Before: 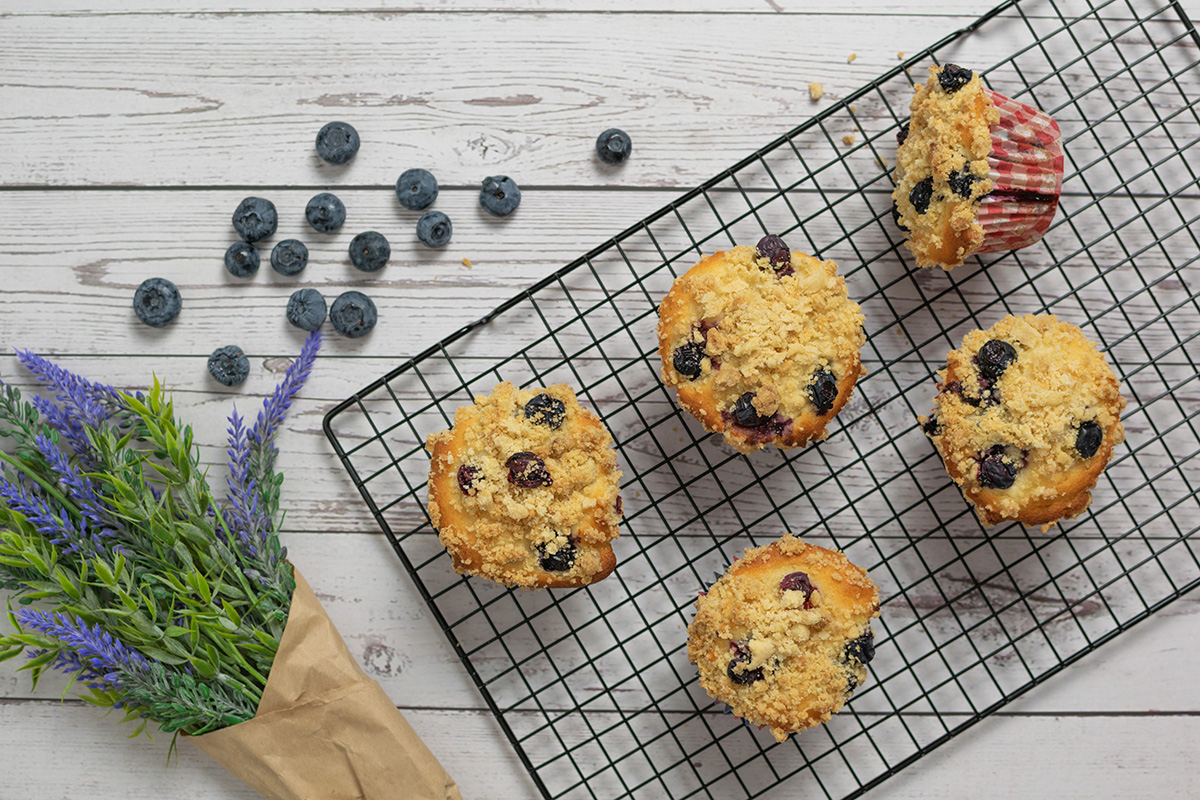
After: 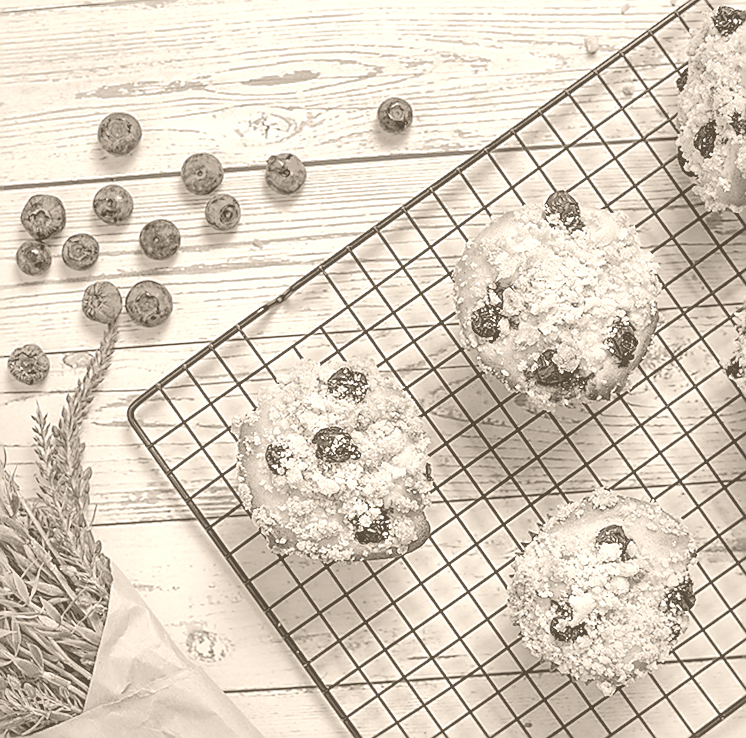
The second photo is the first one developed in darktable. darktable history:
local contrast: detail 110%
shadows and highlights: shadows 25, highlights -70
colorize: hue 34.49°, saturation 35.33%, source mix 100%, version 1
color balance rgb: perceptual saturation grading › global saturation 20%, perceptual saturation grading › highlights -25%, perceptual saturation grading › shadows 50%
sharpen: radius 1.4, amount 1.25, threshold 0.7
crop and rotate: left 14.292%, right 19.041%
white balance: emerald 1
rotate and perspective: rotation -4.57°, crop left 0.054, crop right 0.944, crop top 0.087, crop bottom 0.914
